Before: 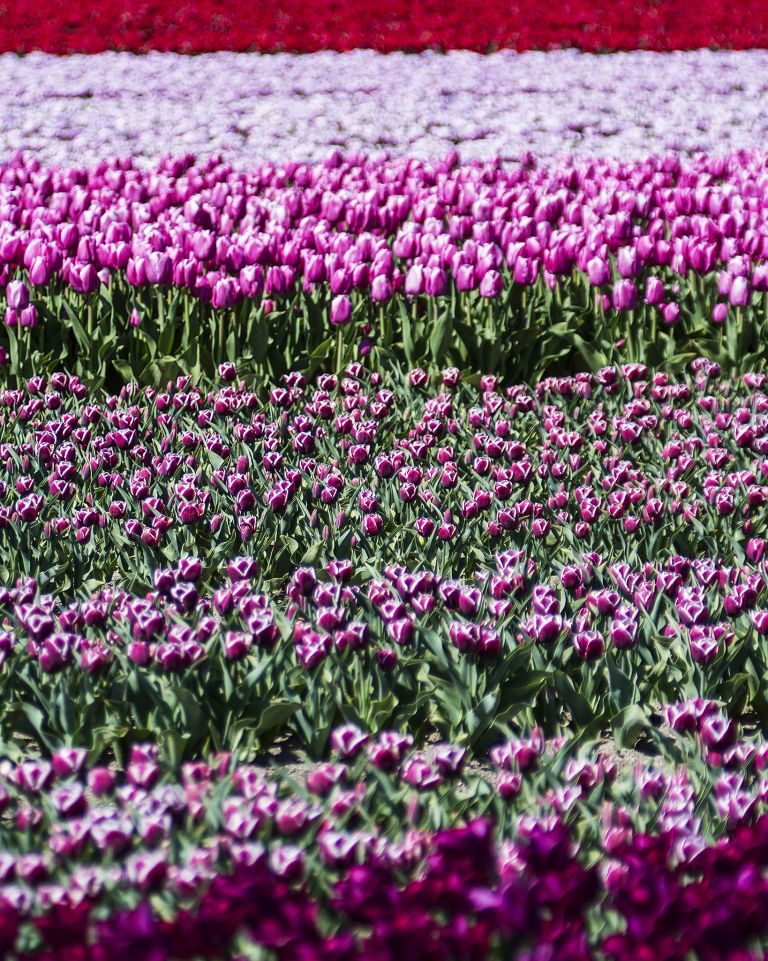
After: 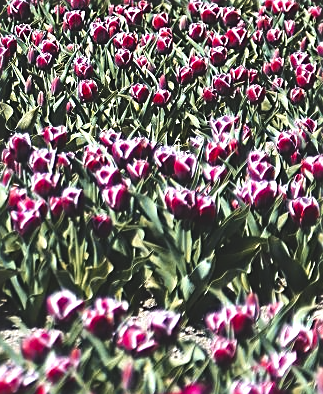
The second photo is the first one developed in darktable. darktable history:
tone equalizer: -8 EV -1.08 EV, -7 EV -1.01 EV, -6 EV -0.867 EV, -5 EV -0.578 EV, -3 EV 0.578 EV, -2 EV 0.867 EV, -1 EV 1.01 EV, +0 EV 1.08 EV, edges refinement/feathering 500, mask exposure compensation -1.57 EV, preserve details no
sharpen: on, module defaults
exposure: black level correction -0.028, compensate highlight preservation false
color zones: curves: ch0 [(0, 0.299) (0.25, 0.383) (0.456, 0.352) (0.736, 0.571)]; ch1 [(0, 0.63) (0.151, 0.568) (0.254, 0.416) (0.47, 0.558) (0.732, 0.37) (0.909, 0.492)]; ch2 [(0.004, 0.604) (0.158, 0.443) (0.257, 0.403) (0.761, 0.468)]
crop: left 37.221%, top 45.169%, right 20.63%, bottom 13.777%
